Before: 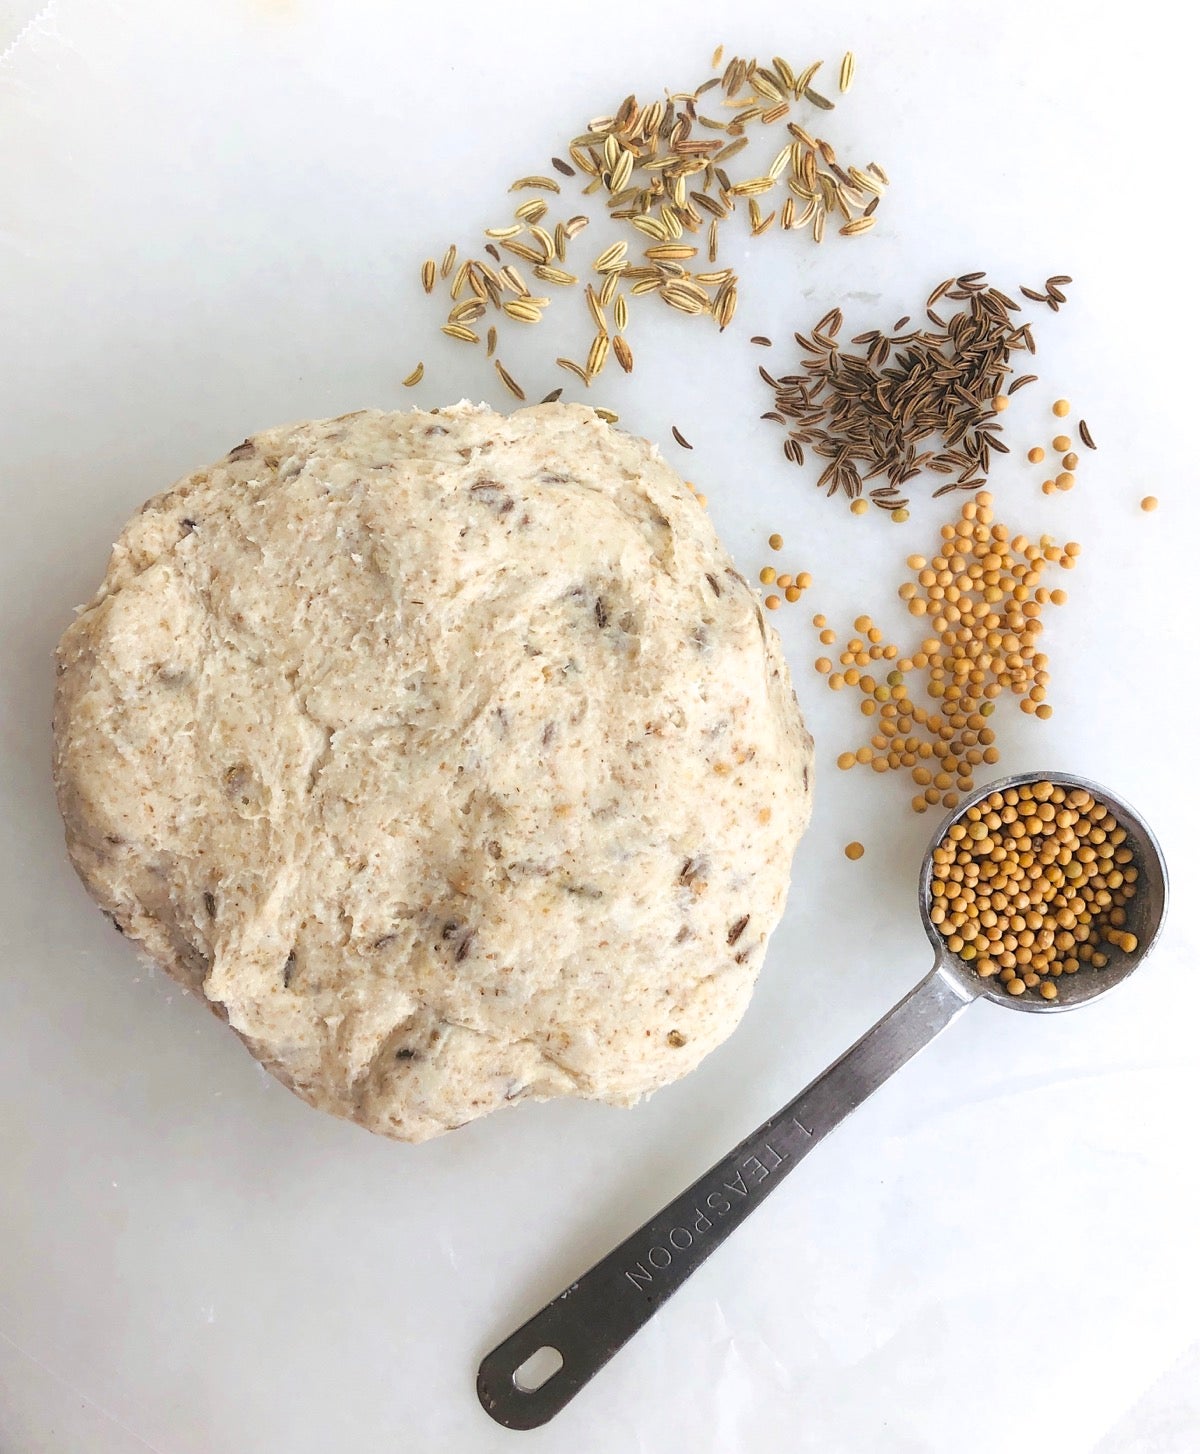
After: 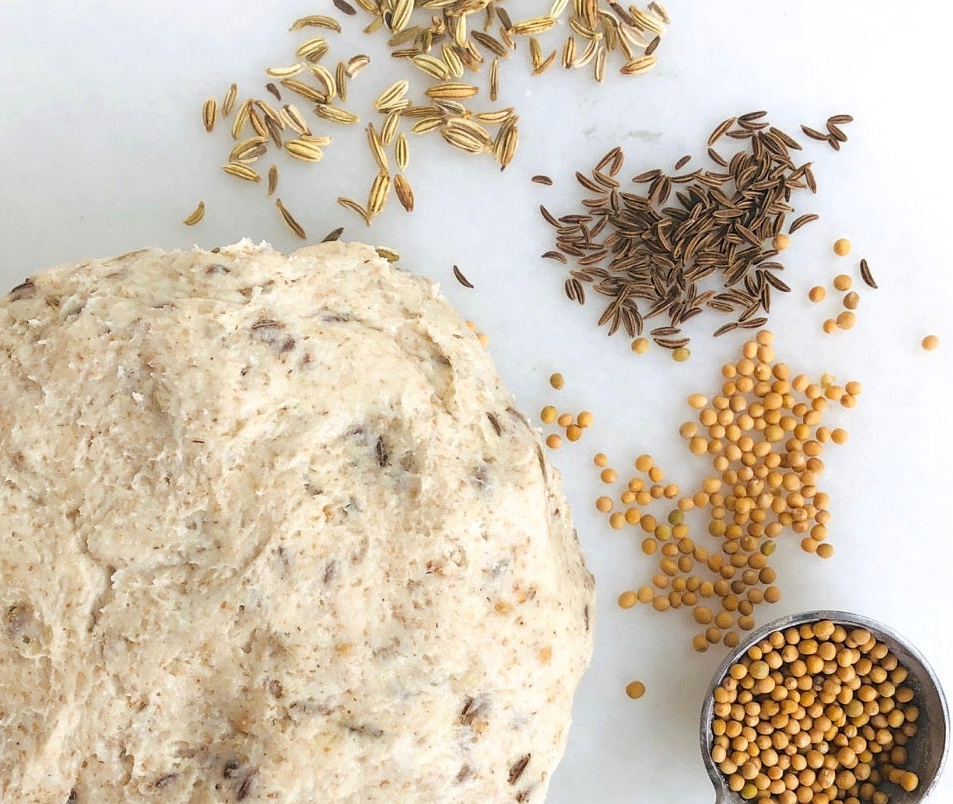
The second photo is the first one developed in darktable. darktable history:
crop: left 18.312%, top 11.107%, right 2.191%, bottom 33.53%
